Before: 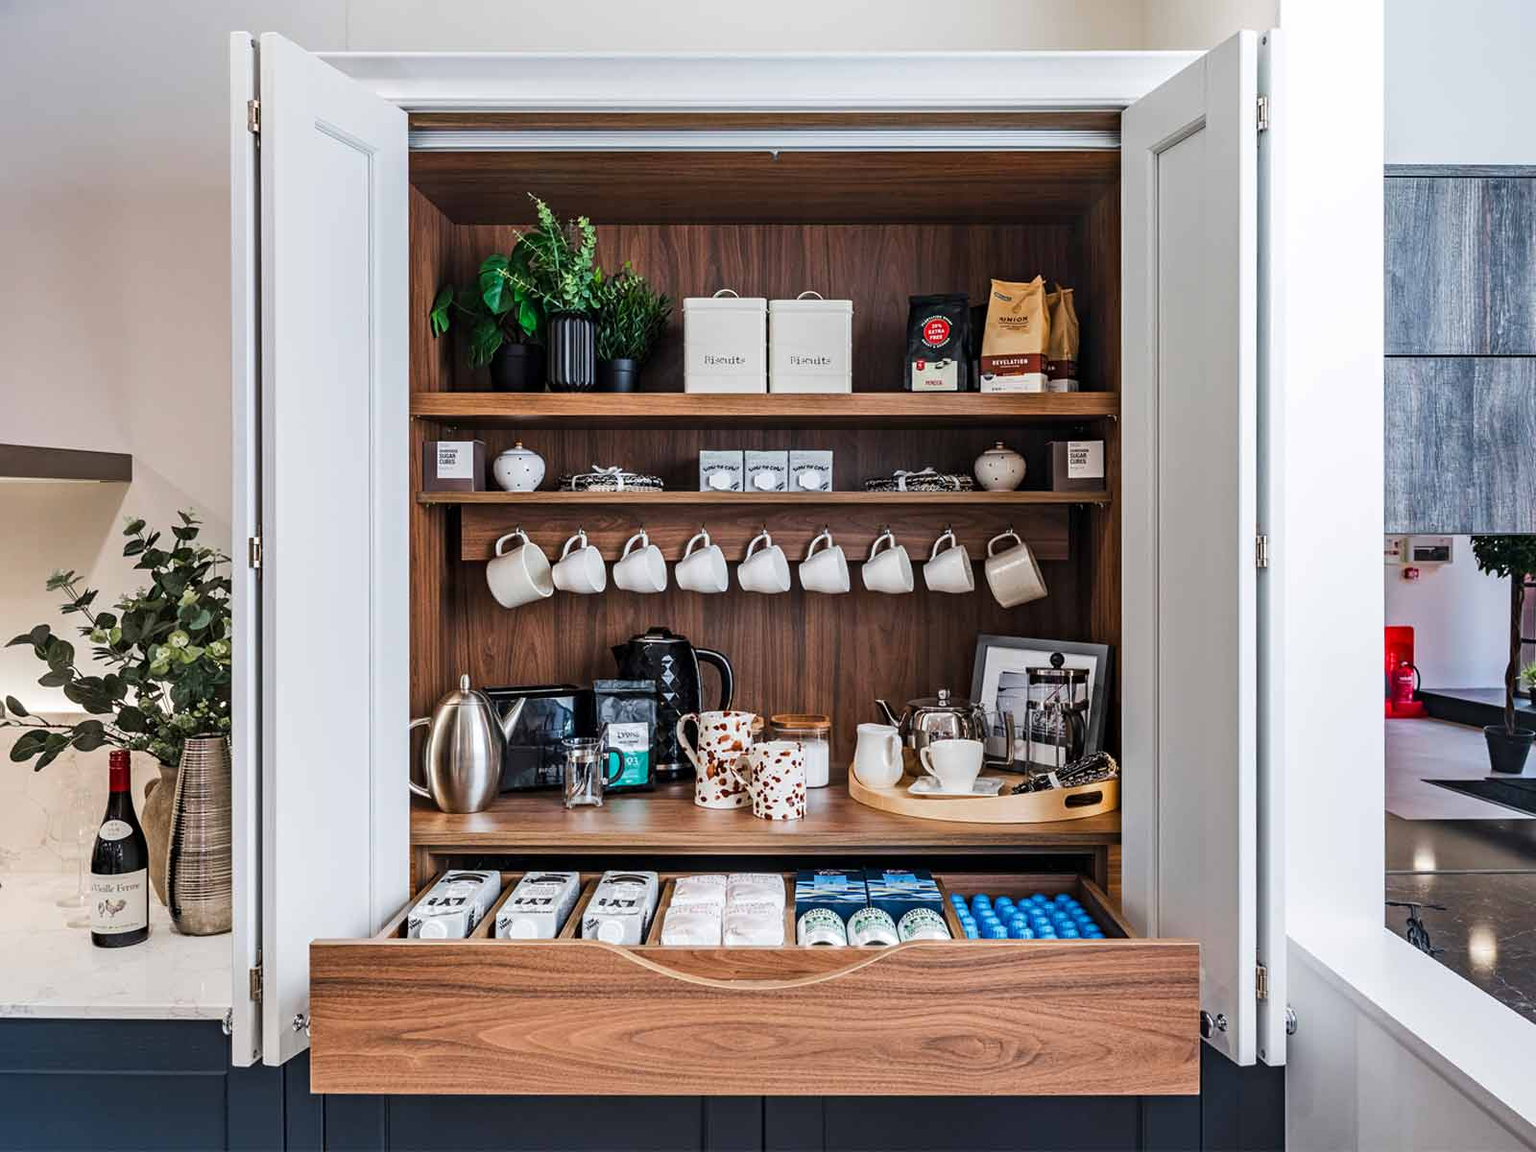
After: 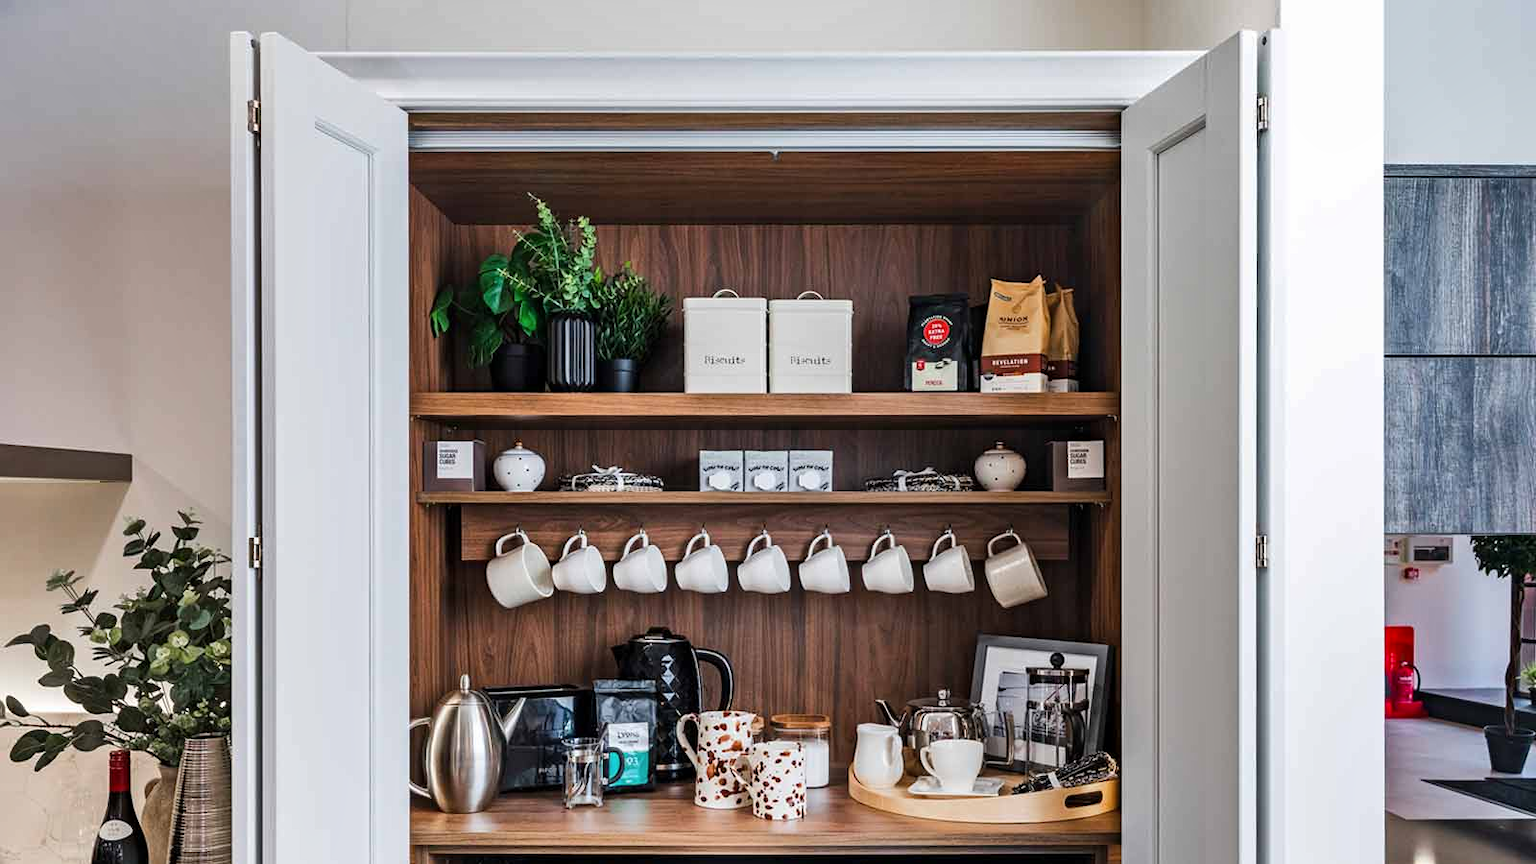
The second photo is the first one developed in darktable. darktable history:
shadows and highlights: low approximation 0.01, soften with gaussian
exposure: compensate exposure bias true, compensate highlight preservation false
crop: bottom 24.989%
